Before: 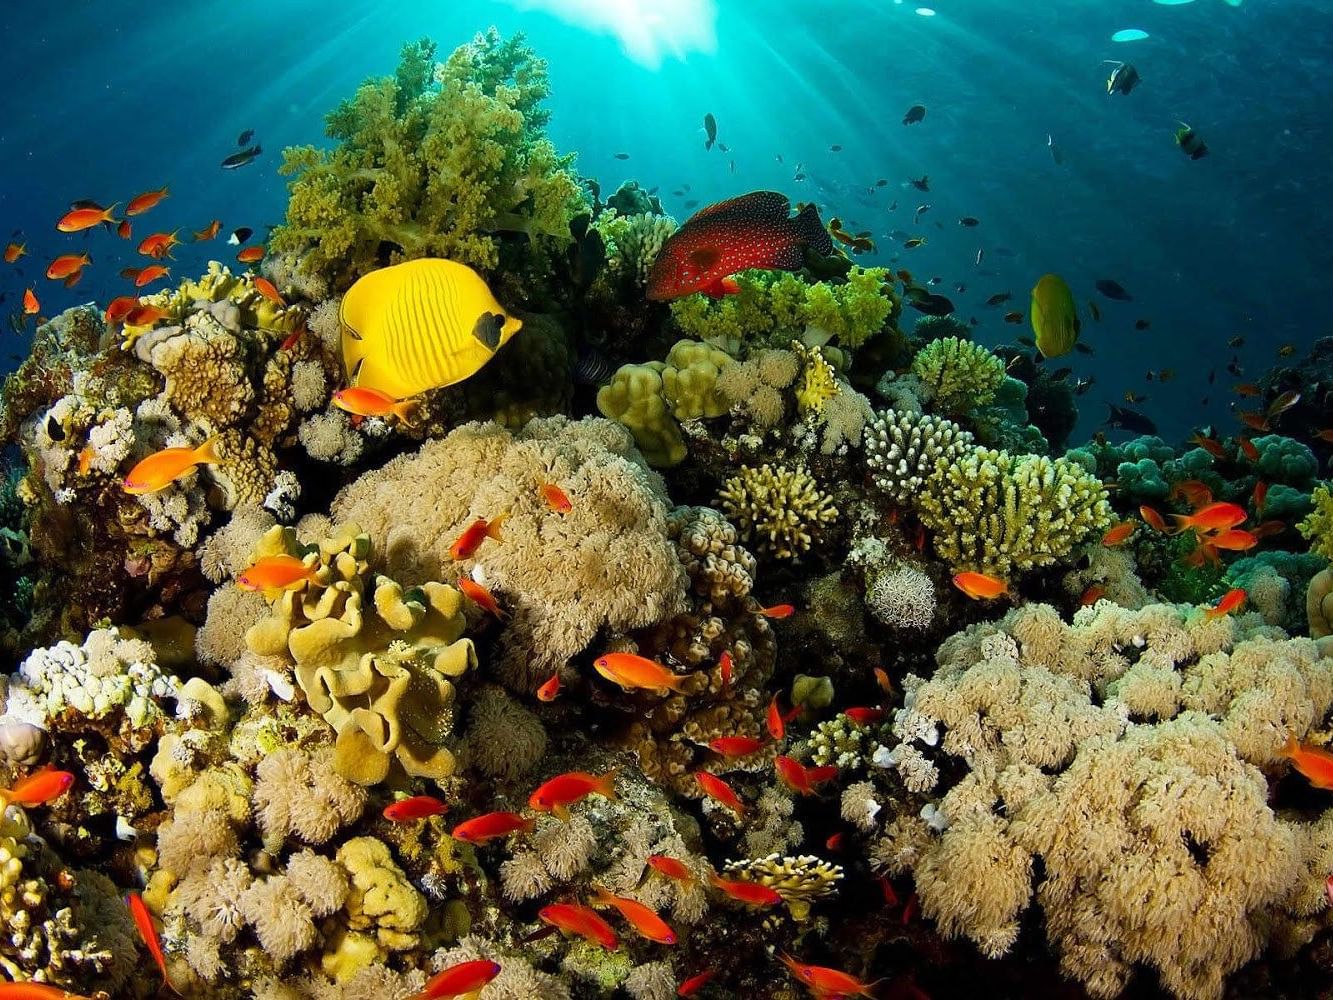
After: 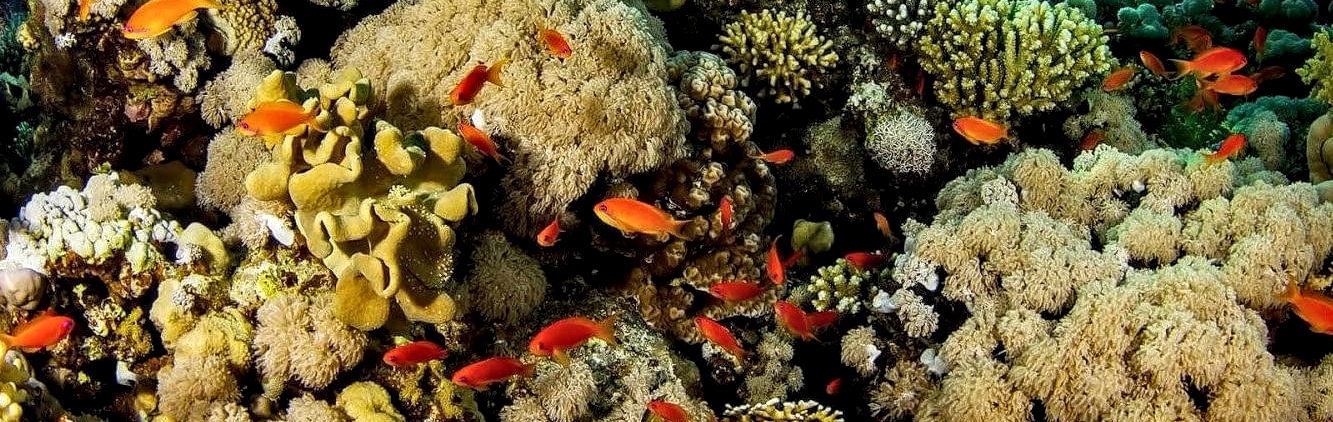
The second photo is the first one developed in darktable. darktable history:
exposure: exposure -0.048 EV, compensate highlight preservation false
crop: top 45.501%, bottom 12.273%
local contrast: detail 150%
